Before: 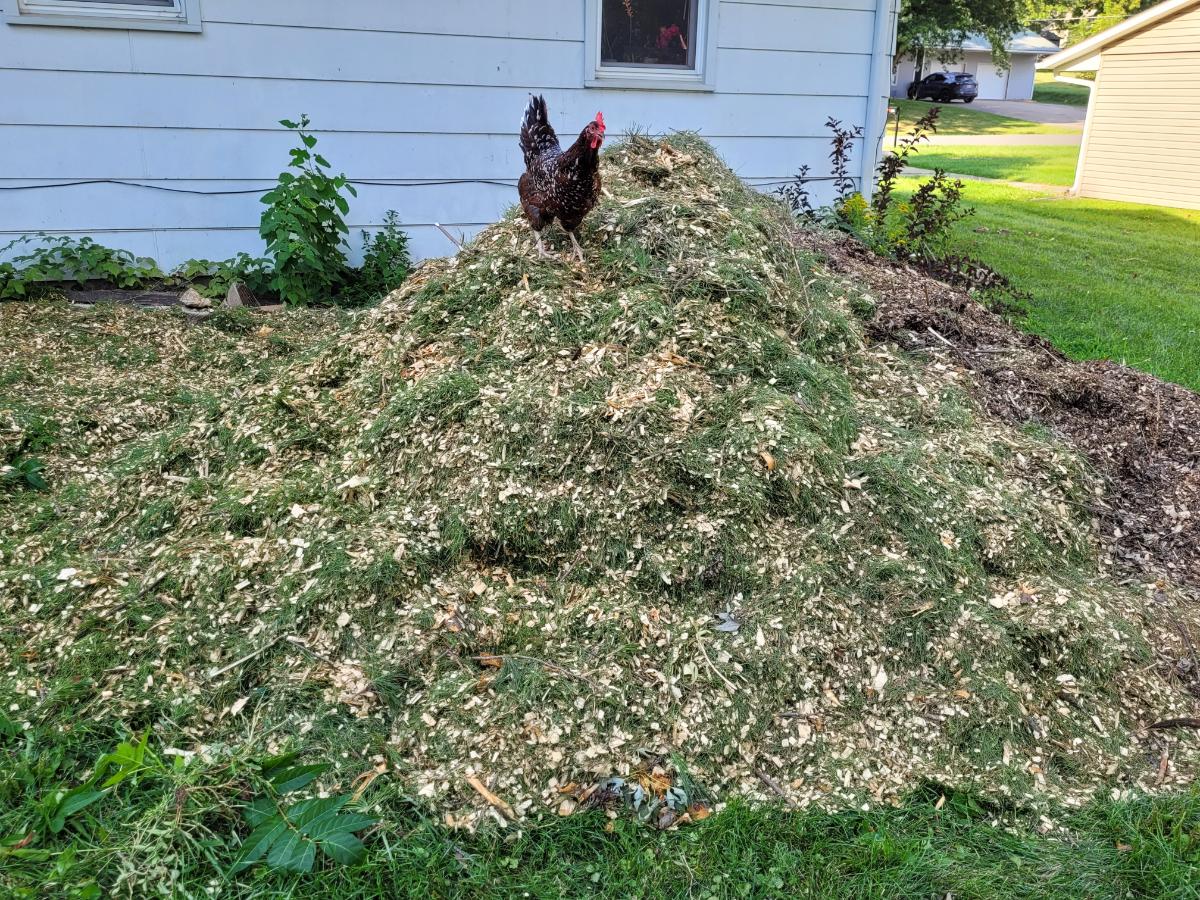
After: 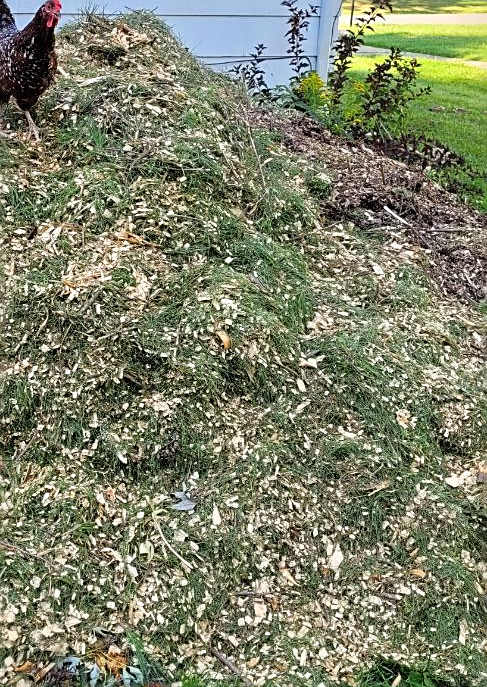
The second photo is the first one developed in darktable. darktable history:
crop: left 45.41%, top 13.519%, right 13.947%, bottom 10.145%
sharpen: on, module defaults
